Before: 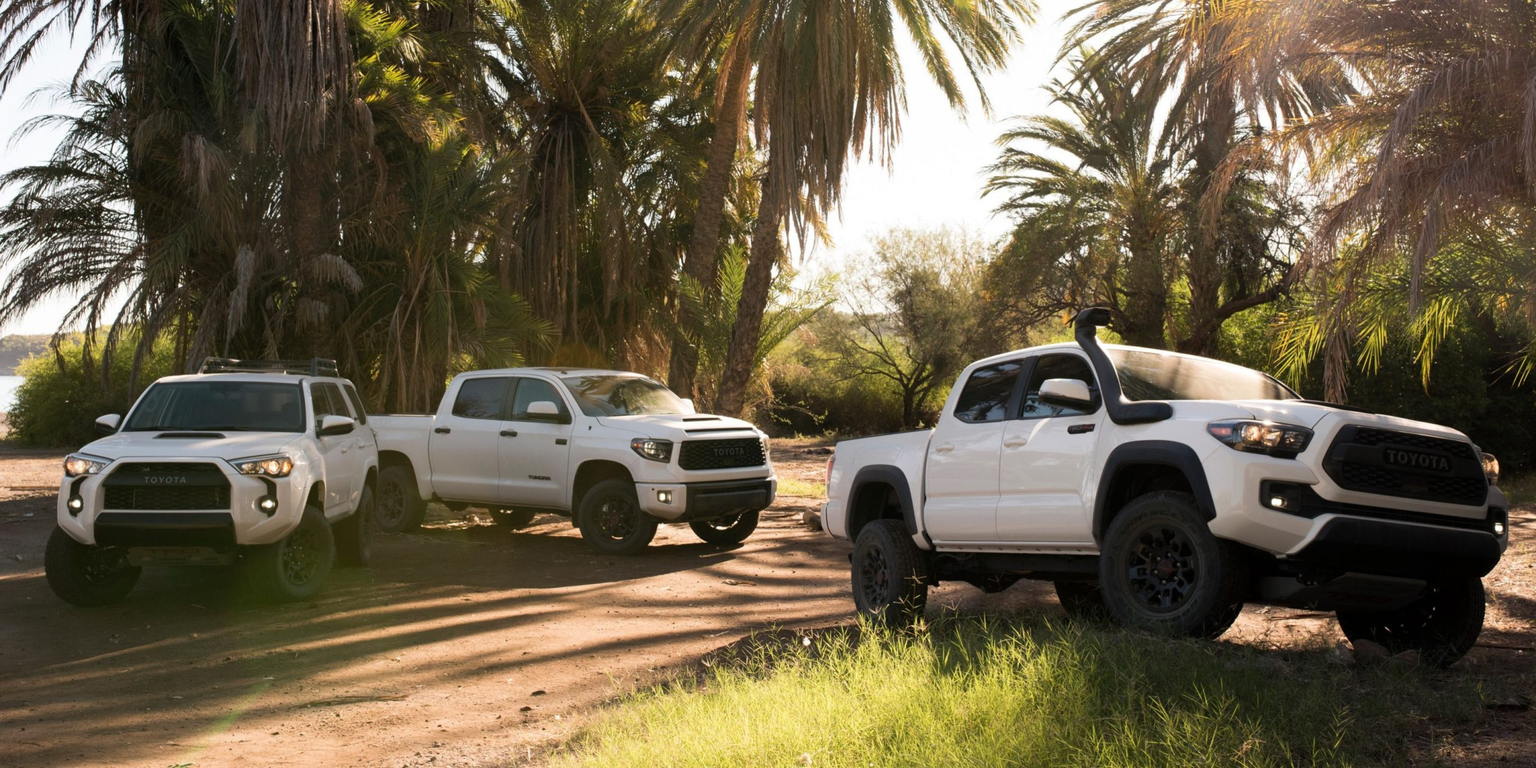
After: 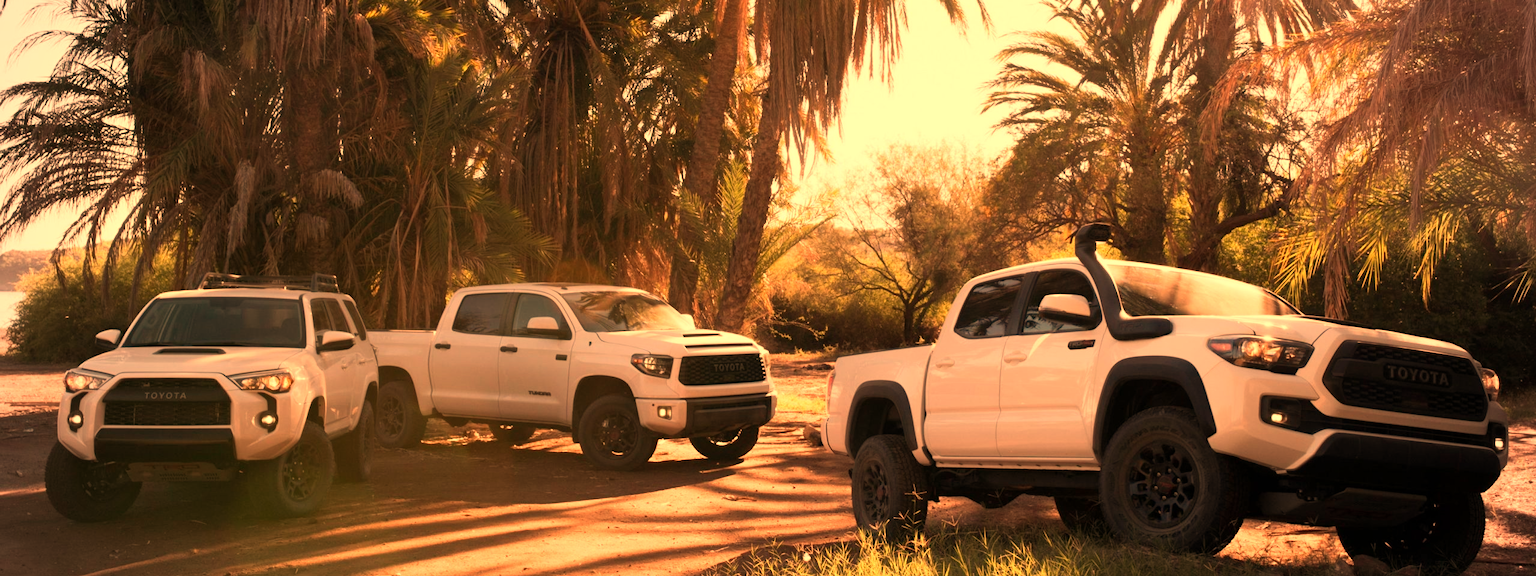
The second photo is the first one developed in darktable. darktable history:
vignetting: fall-off radius 81.94%
white balance: red 1.467, blue 0.684
crop: top 11.038%, bottom 13.962%
